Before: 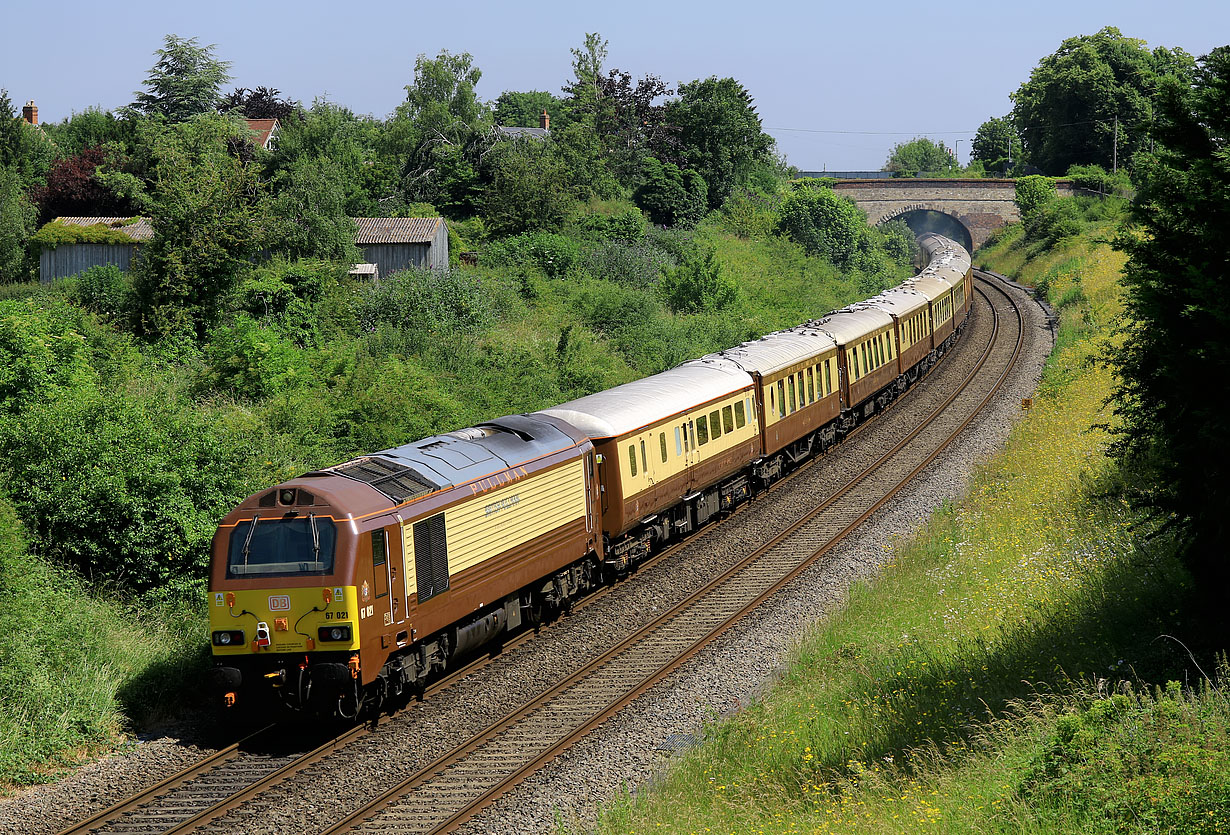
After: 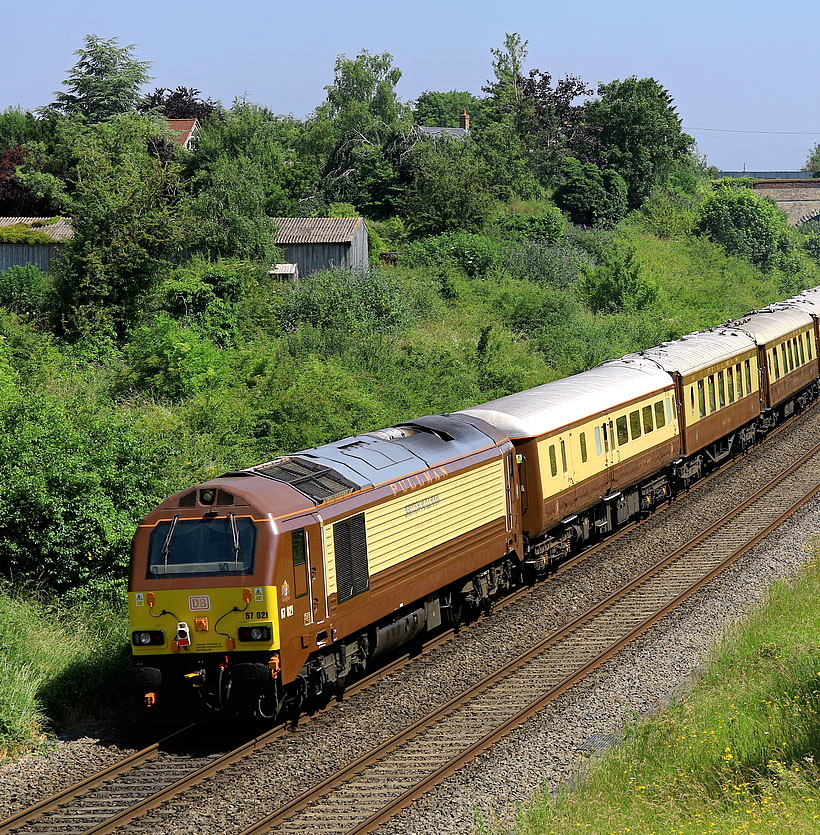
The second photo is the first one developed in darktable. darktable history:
haze removal: compatibility mode true, adaptive false
levels: levels [0, 0.48, 0.961]
crop and rotate: left 6.617%, right 26.717%
